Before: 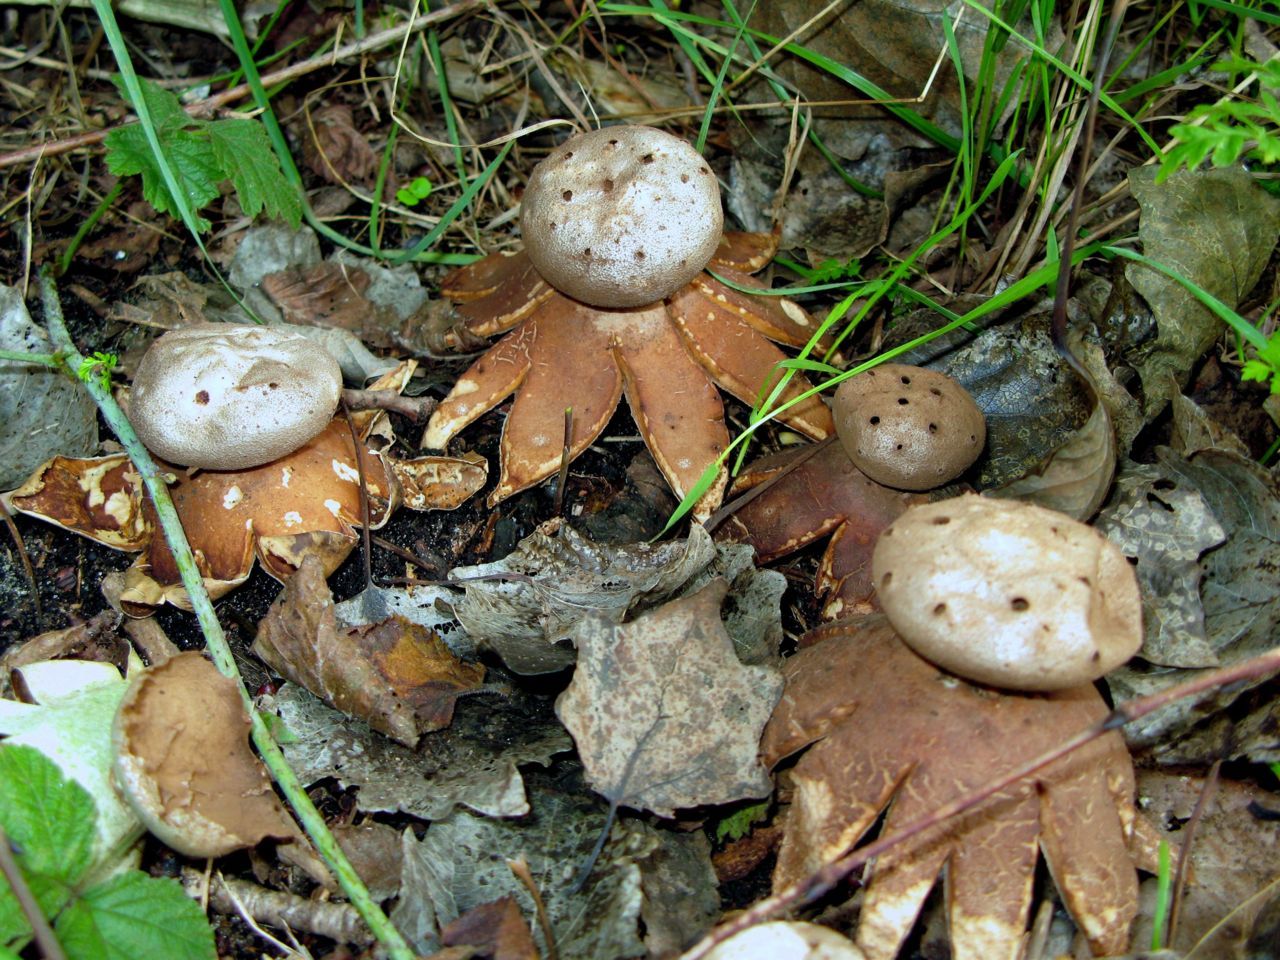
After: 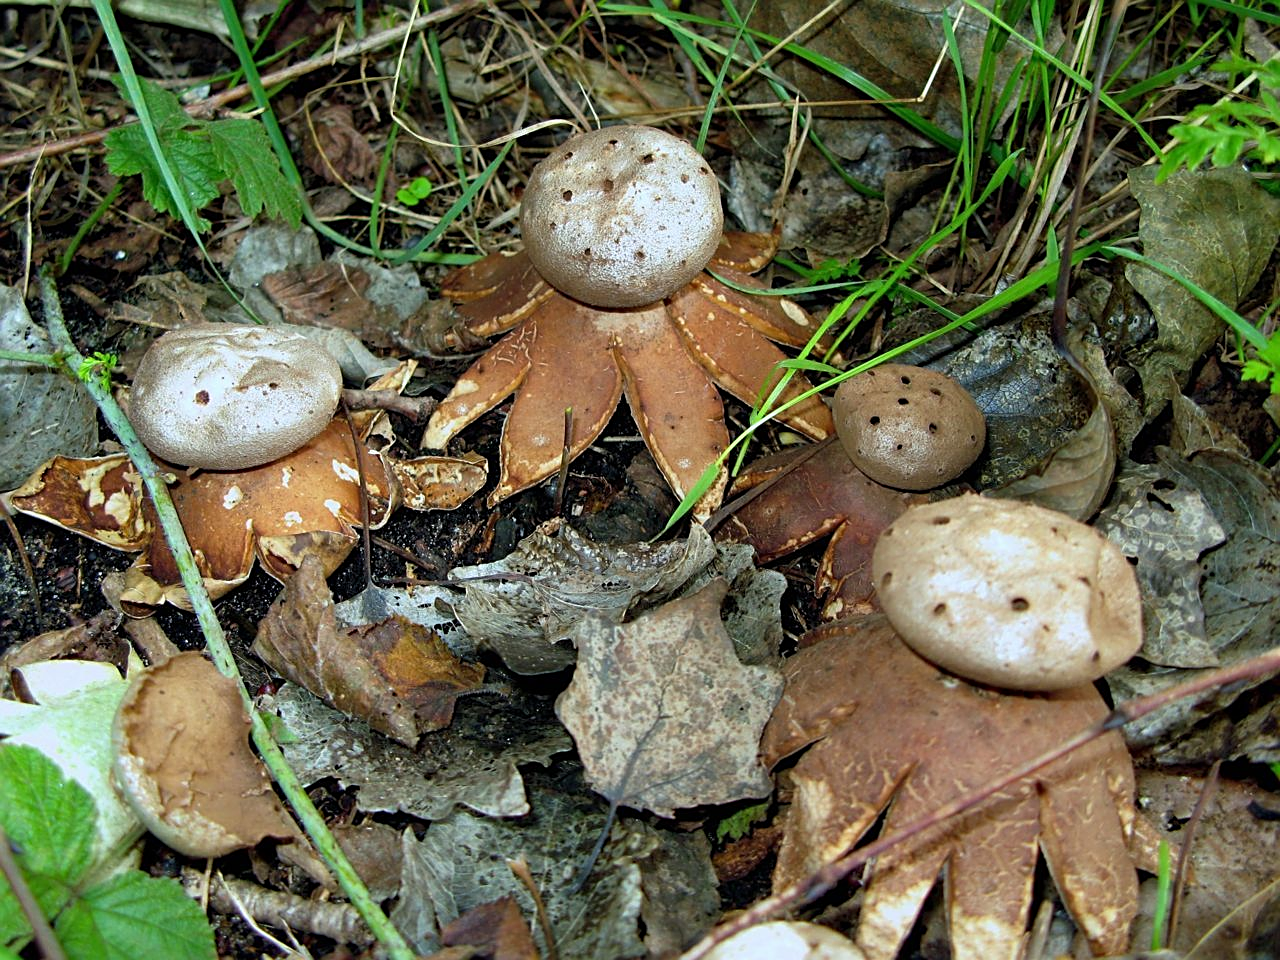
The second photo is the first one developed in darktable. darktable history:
sharpen: amount 0.533
